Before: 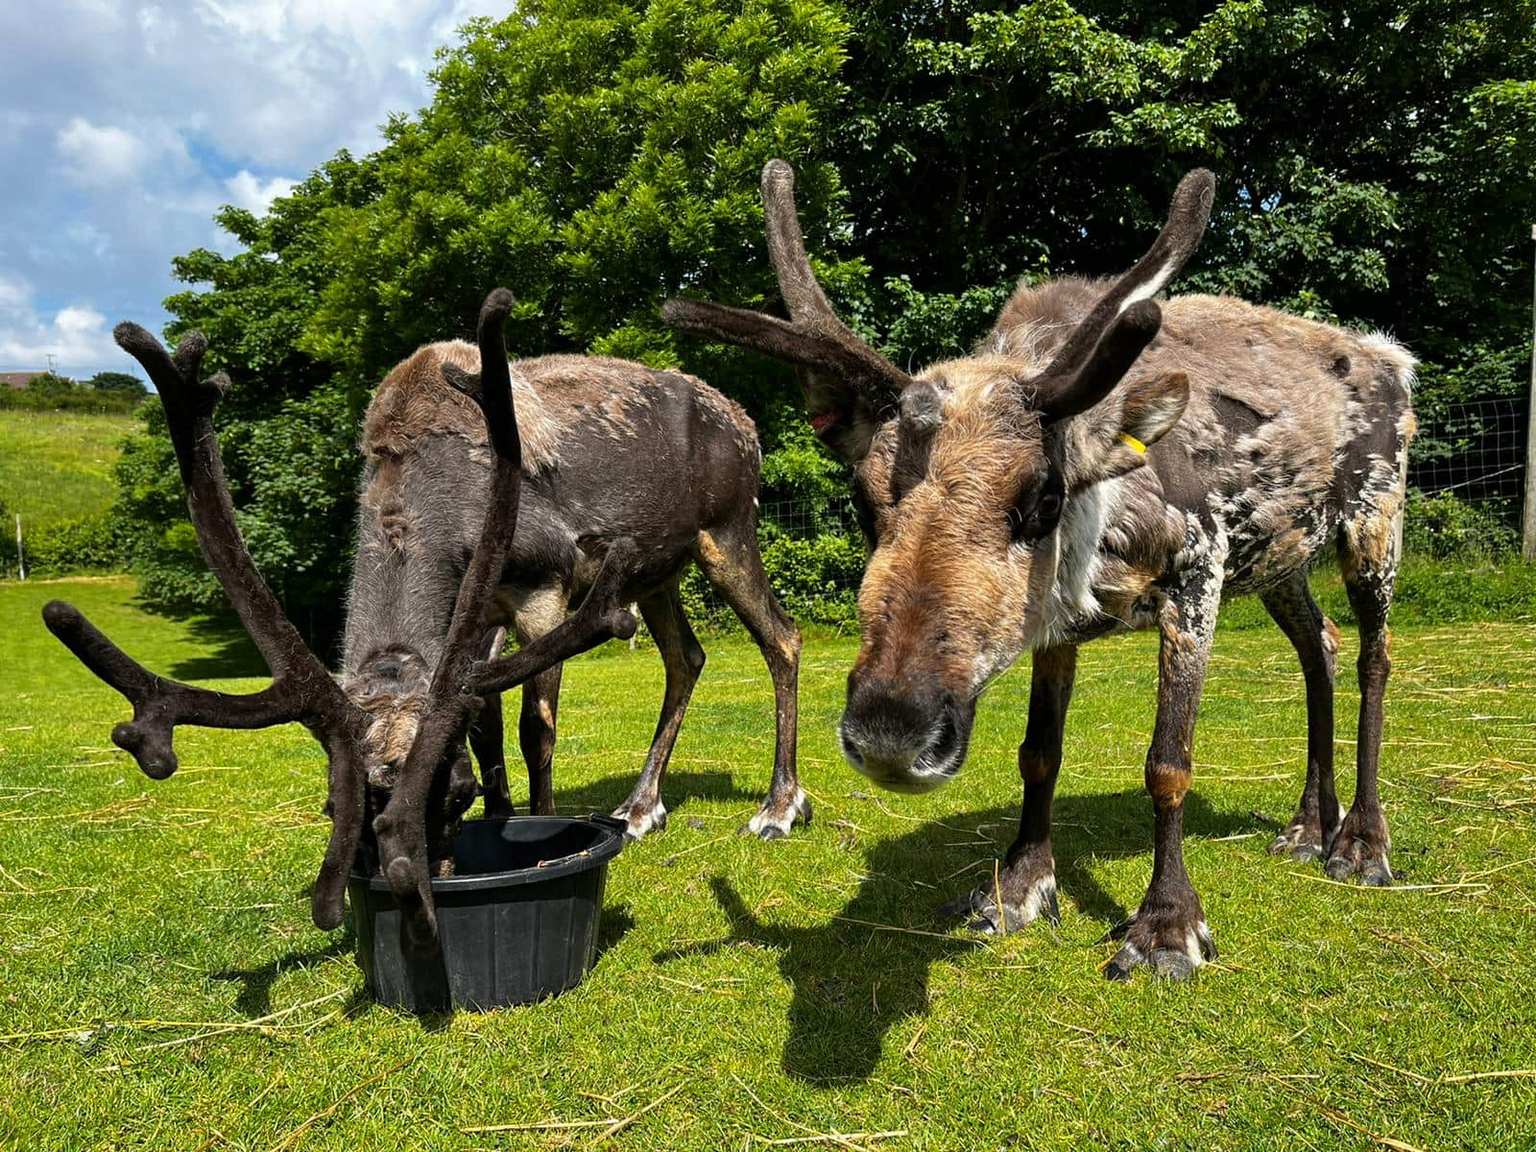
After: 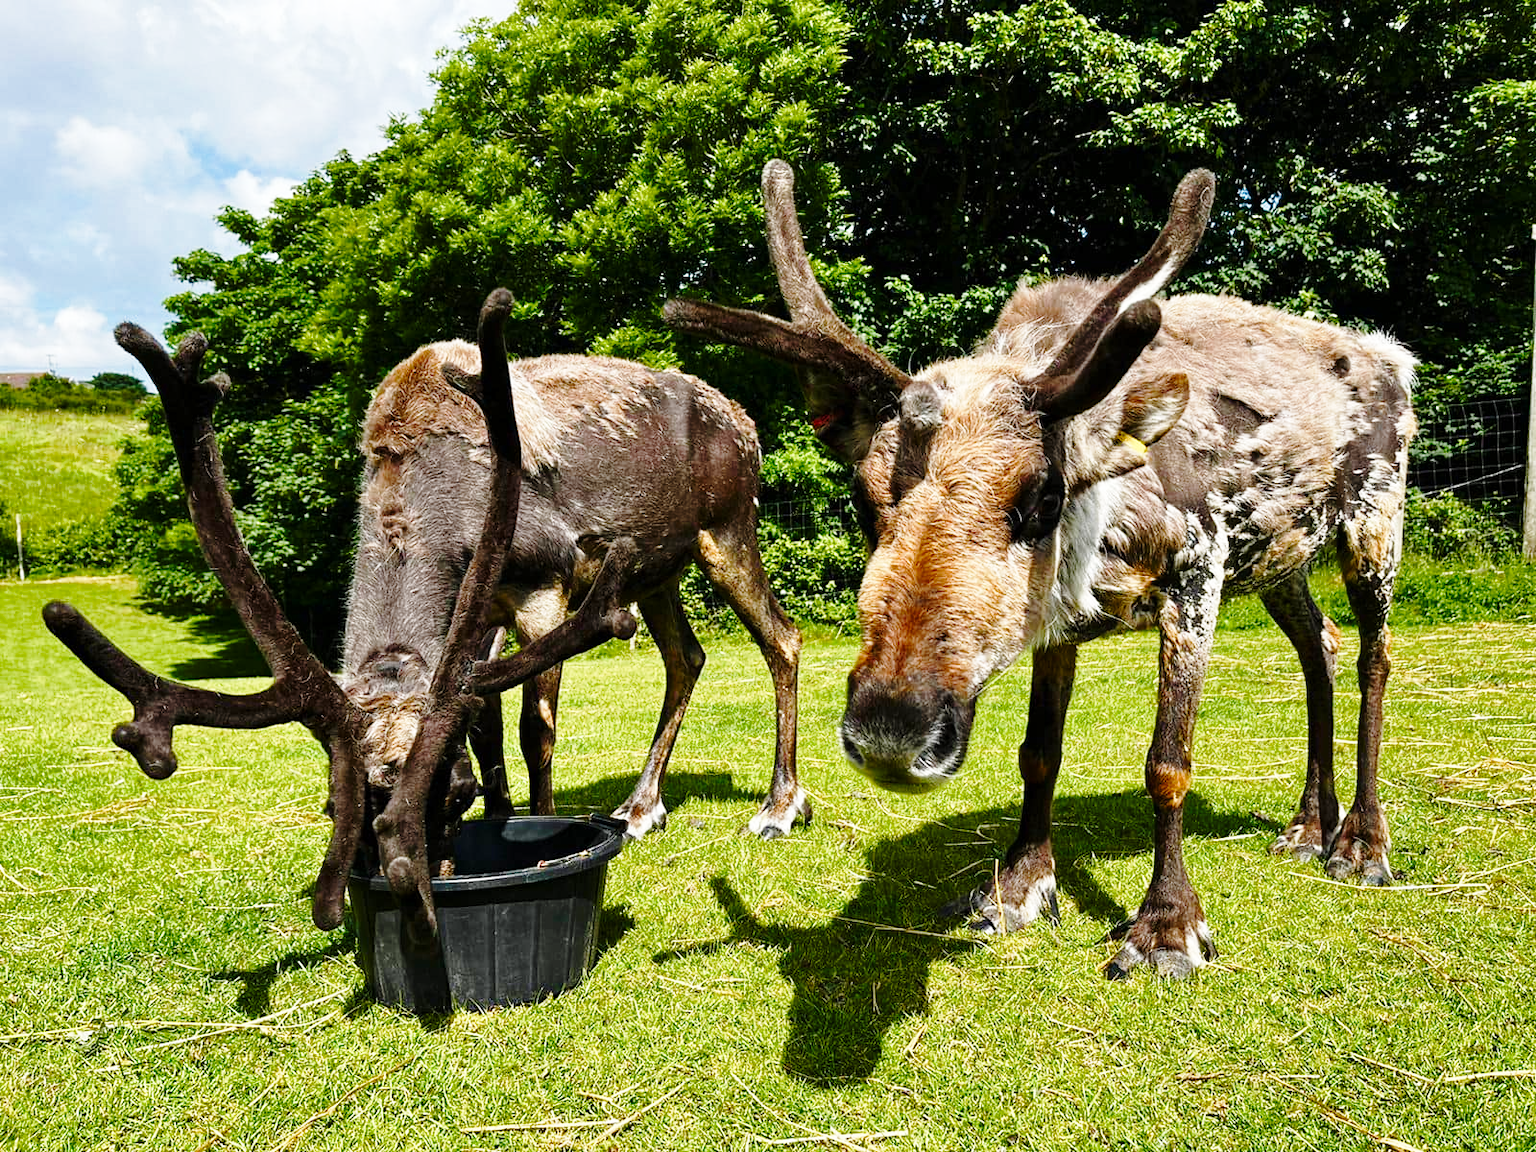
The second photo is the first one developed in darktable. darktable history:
color balance rgb: perceptual saturation grading › global saturation 20%, perceptual saturation grading › highlights -50%, perceptual saturation grading › shadows 30%
base curve: curves: ch0 [(0, 0) (0.028, 0.03) (0.121, 0.232) (0.46, 0.748) (0.859, 0.968) (1, 1)], preserve colors none
